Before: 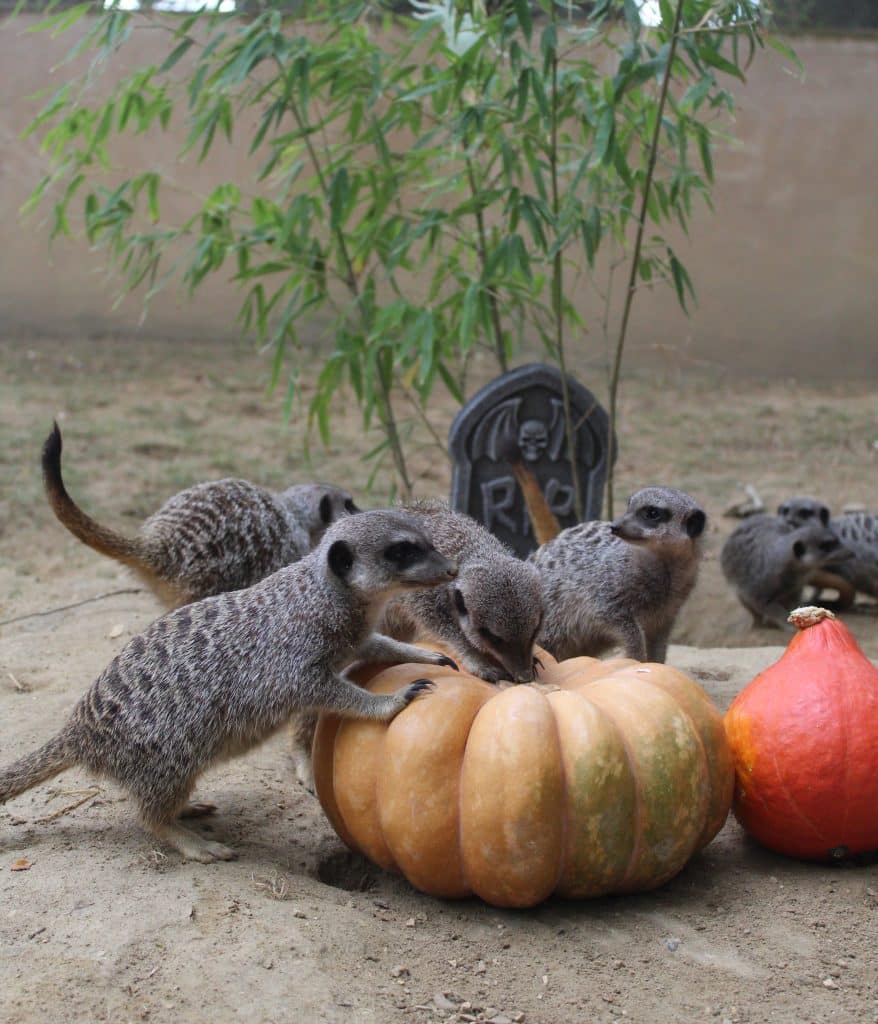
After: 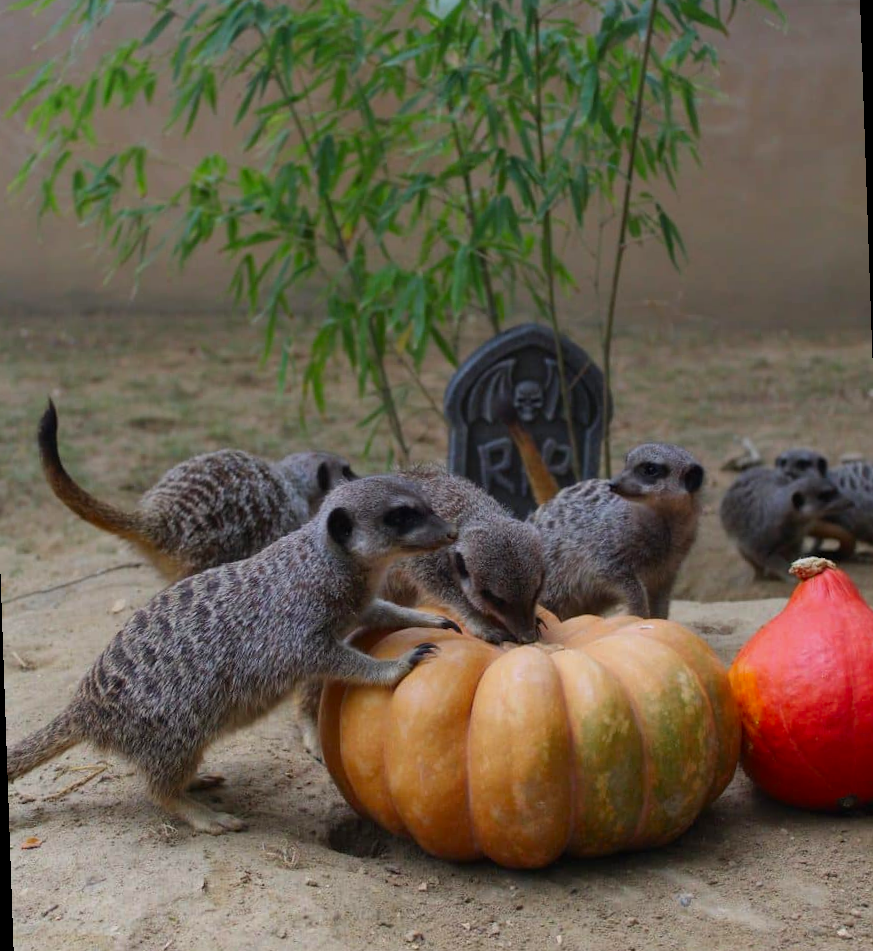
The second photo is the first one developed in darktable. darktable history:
contrast brightness saturation: brightness -0.02, saturation 0.35
graduated density: rotation 5.63°, offset 76.9
rotate and perspective: rotation -2°, crop left 0.022, crop right 0.978, crop top 0.049, crop bottom 0.951
